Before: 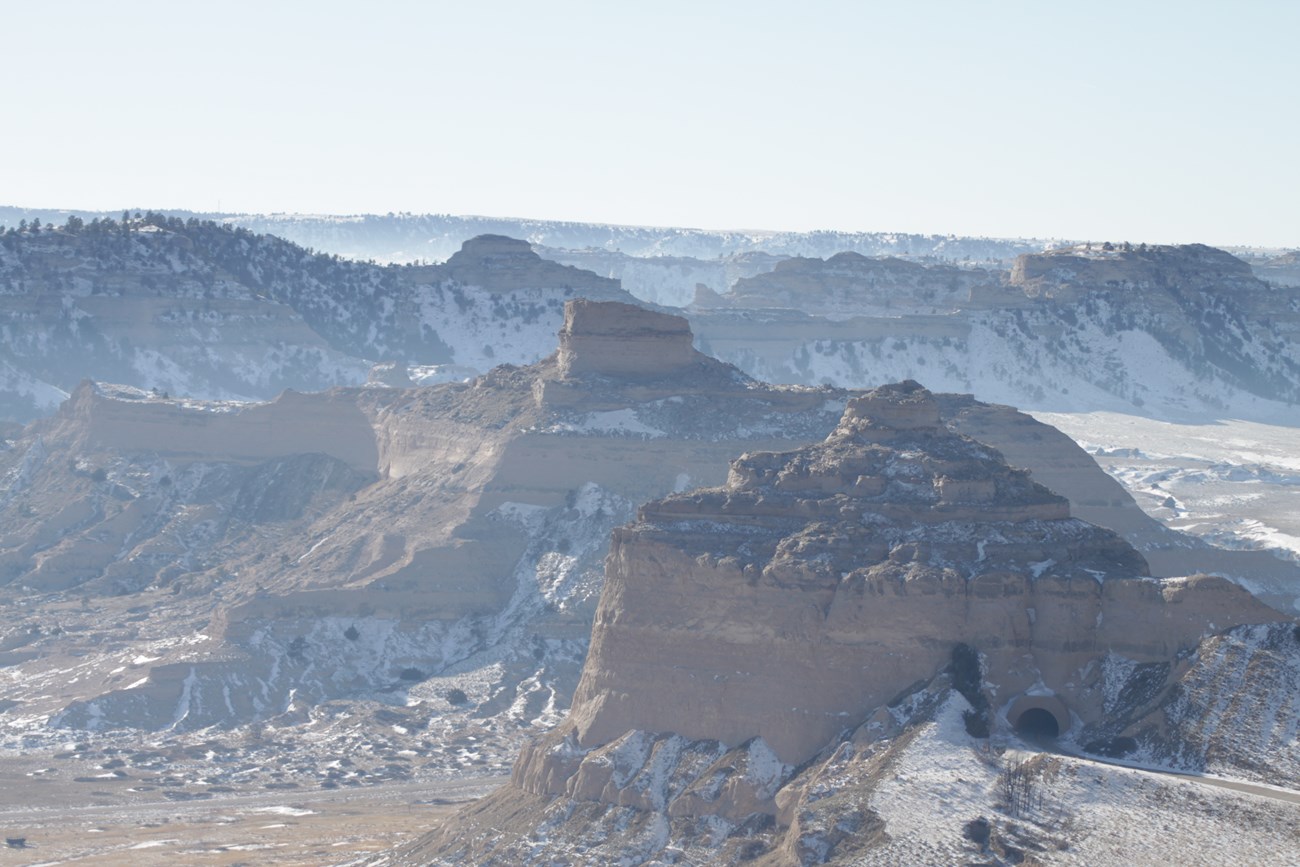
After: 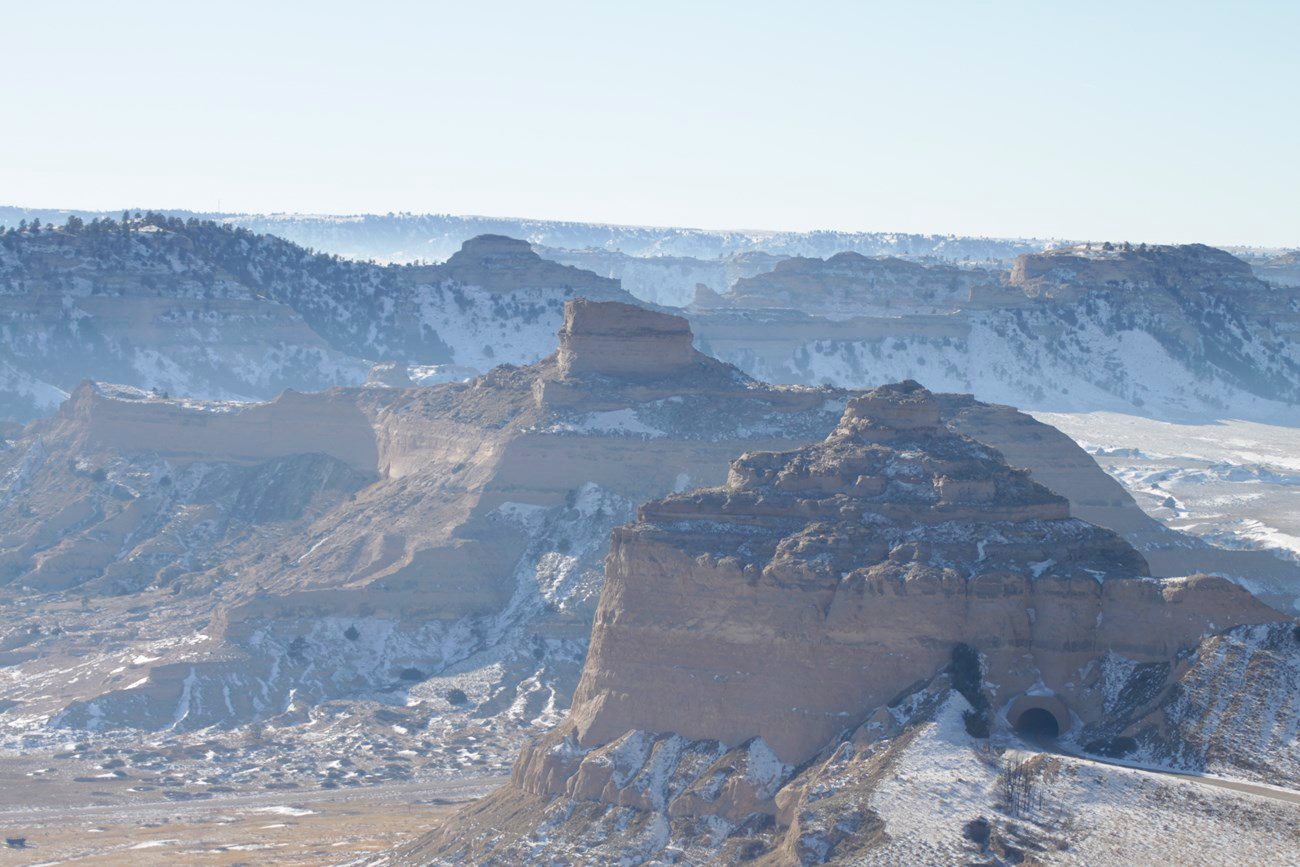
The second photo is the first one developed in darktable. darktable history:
color balance rgb: shadows lift › luminance -20.132%, perceptual saturation grading › global saturation 25.321%, global vibrance 20%
